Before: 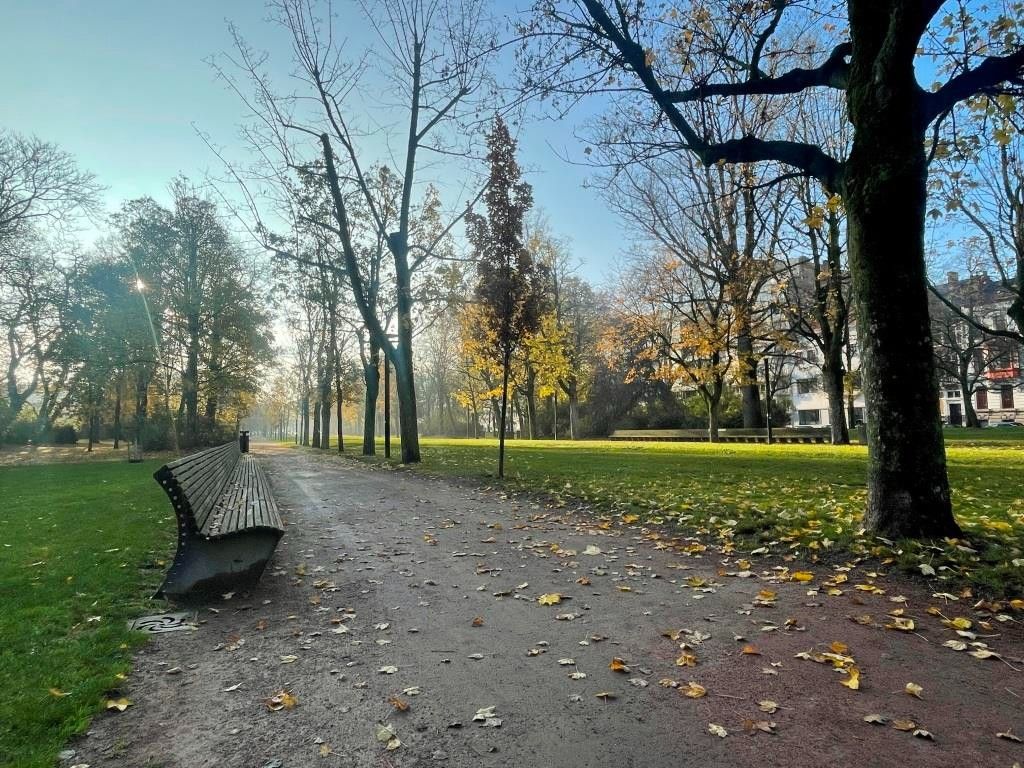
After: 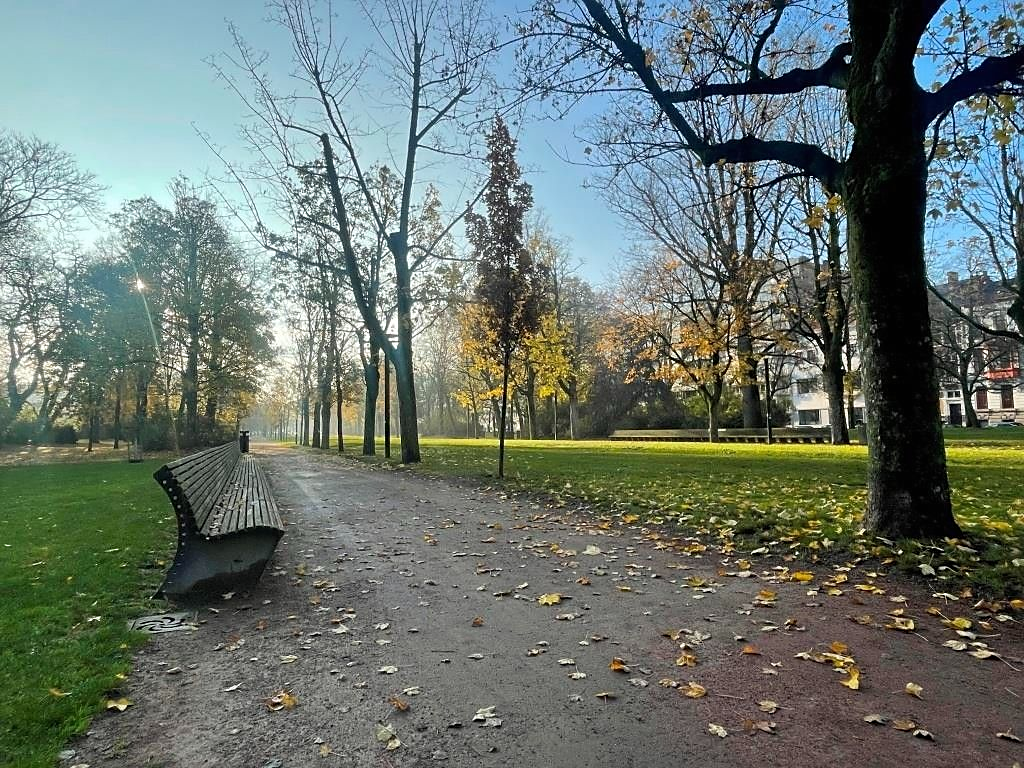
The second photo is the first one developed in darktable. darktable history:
exposure: black level correction 0, exposure 0 EV, compensate exposure bias true, compensate highlight preservation false
tone equalizer: -8 EV 0.051 EV
sharpen: radius 1.884, amount 0.397, threshold 1.636
